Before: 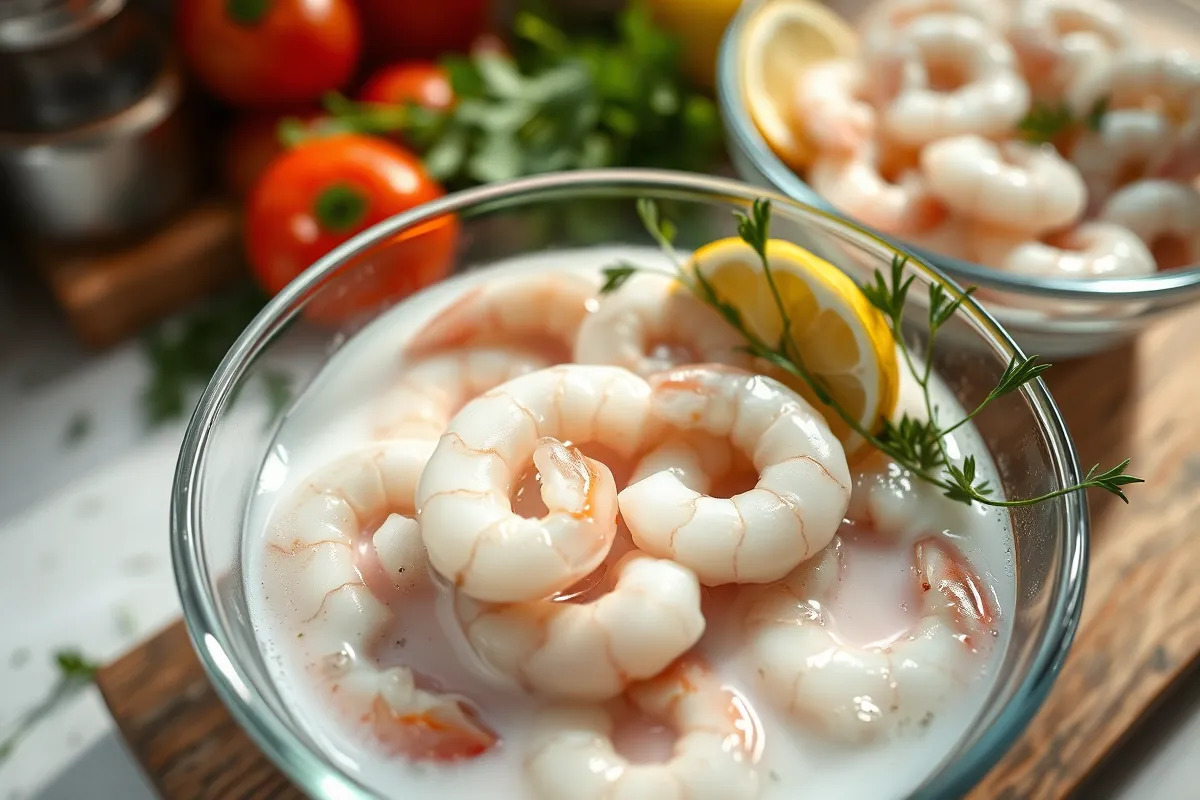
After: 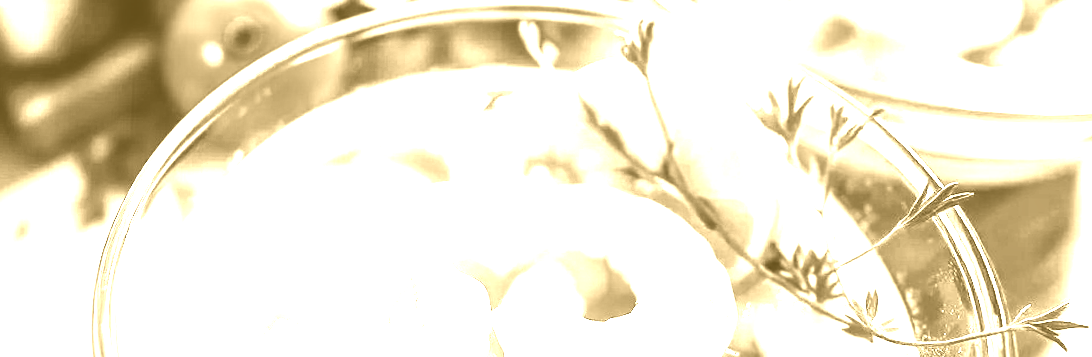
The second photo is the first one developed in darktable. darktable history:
levels: levels [0, 0.394, 0.787]
crop: left 1.744%, top 19.225%, right 5.069%, bottom 28.357%
rotate and perspective: rotation 1.69°, lens shift (vertical) -0.023, lens shift (horizontal) -0.291, crop left 0.025, crop right 0.988, crop top 0.092, crop bottom 0.842
color zones: curves: ch0 [(0, 0.497) (0.096, 0.361) (0.221, 0.538) (0.429, 0.5) (0.571, 0.5) (0.714, 0.5) (0.857, 0.5) (1, 0.497)]; ch1 [(0, 0.5) (0.143, 0.5) (0.257, -0.002) (0.429, 0.04) (0.571, -0.001) (0.714, -0.015) (0.857, 0.024) (1, 0.5)]
base curve: curves: ch0 [(0, 0) (0.007, 0.004) (0.027, 0.03) (0.046, 0.07) (0.207, 0.54) (0.442, 0.872) (0.673, 0.972) (1, 1)], preserve colors none
colorize: hue 36°, source mix 100%
local contrast: on, module defaults
